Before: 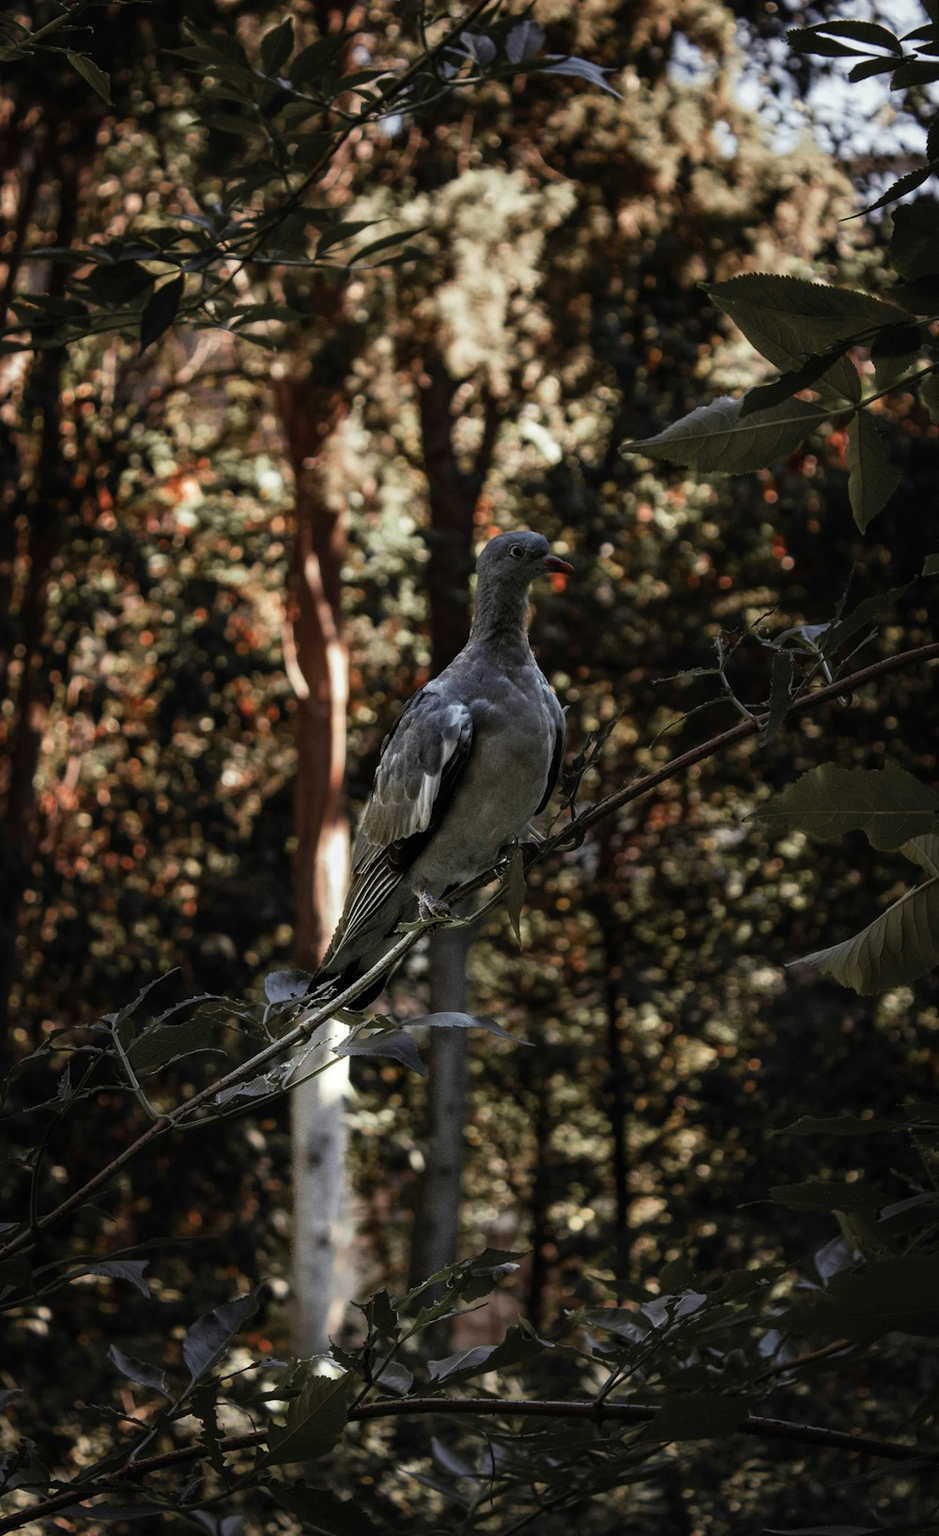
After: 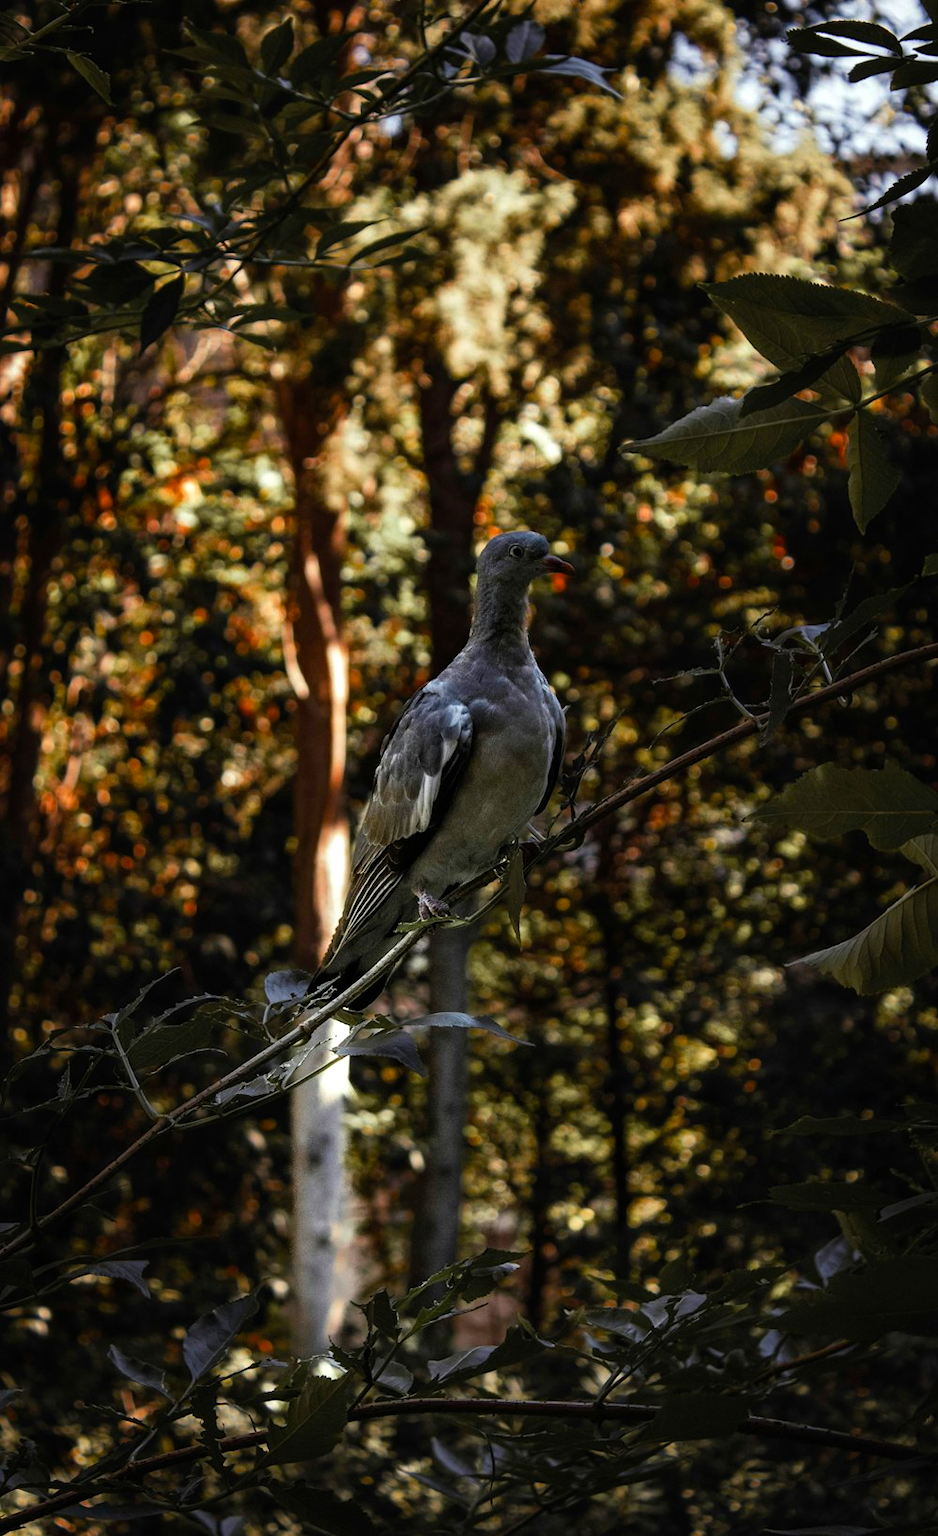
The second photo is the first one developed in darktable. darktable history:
color balance rgb: perceptual saturation grading › global saturation 31.103%, global vibrance 35.035%, contrast 9.807%
exposure: black level correction 0, compensate exposure bias true, compensate highlight preservation false
